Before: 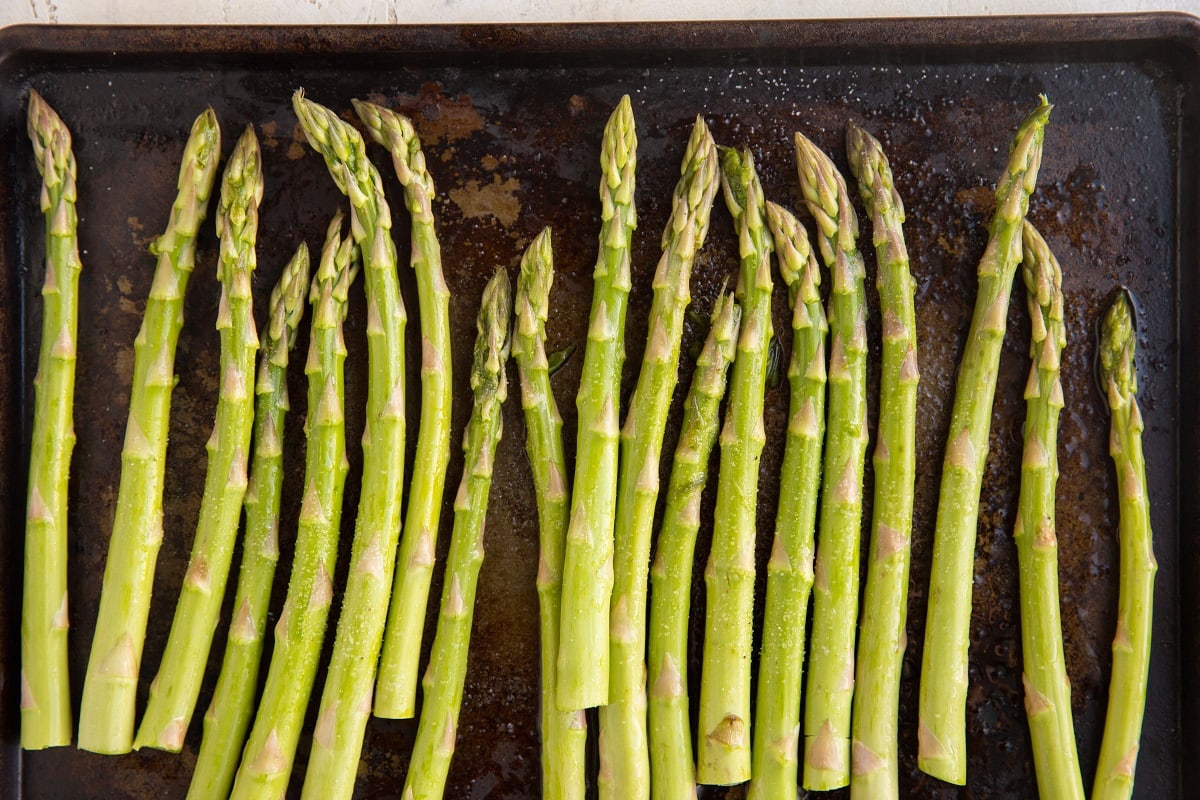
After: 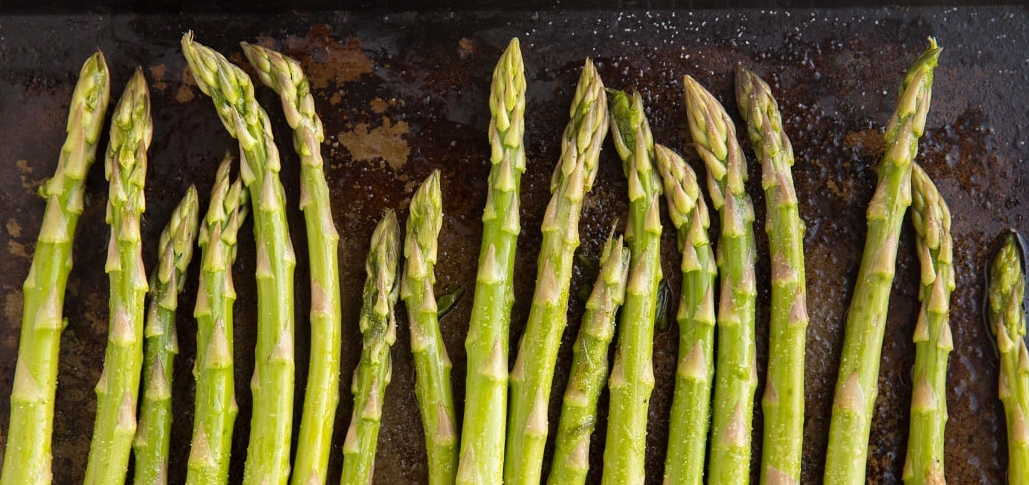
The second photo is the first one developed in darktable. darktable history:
crop and rotate: left 9.256%, top 7.191%, right 4.982%, bottom 32.107%
